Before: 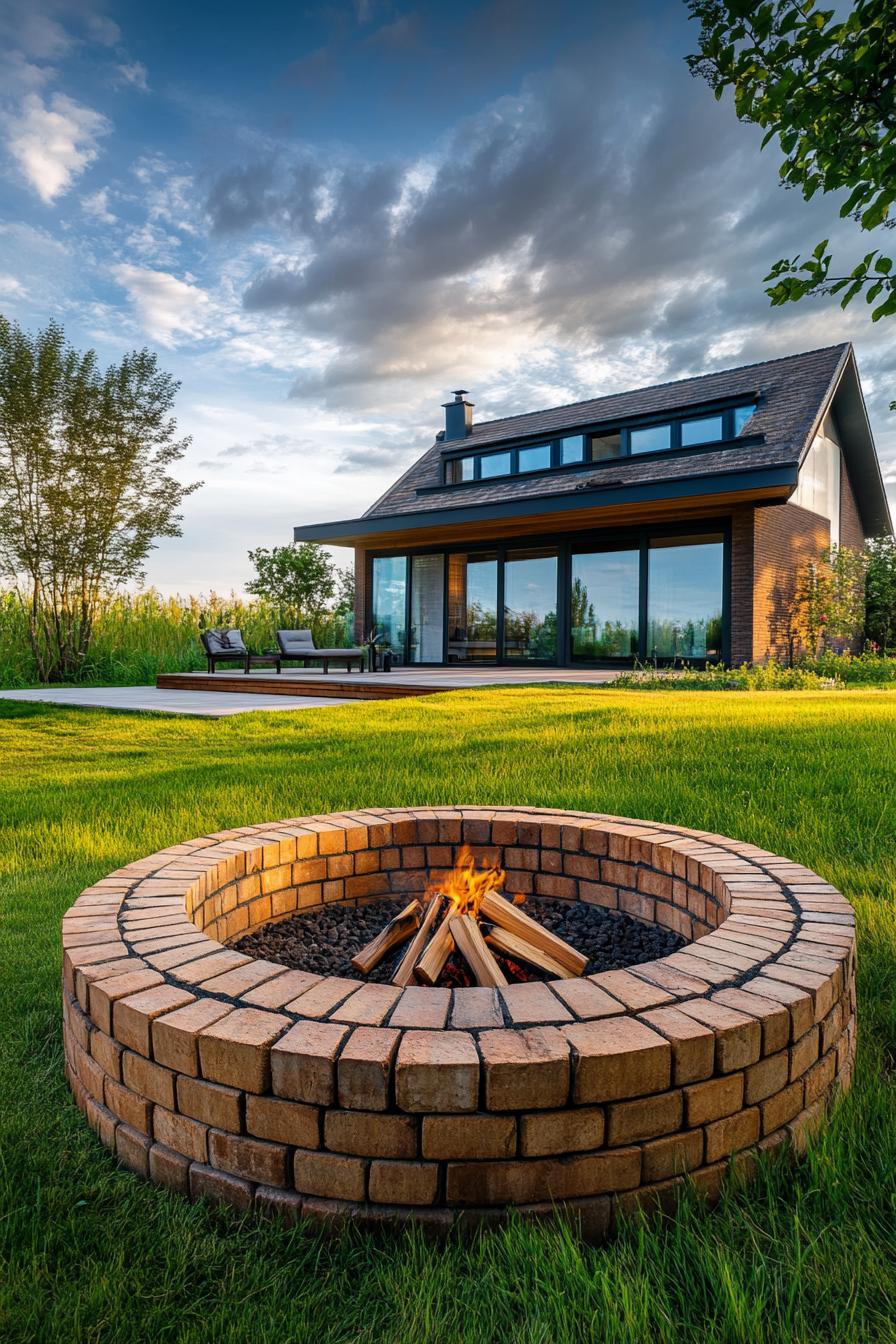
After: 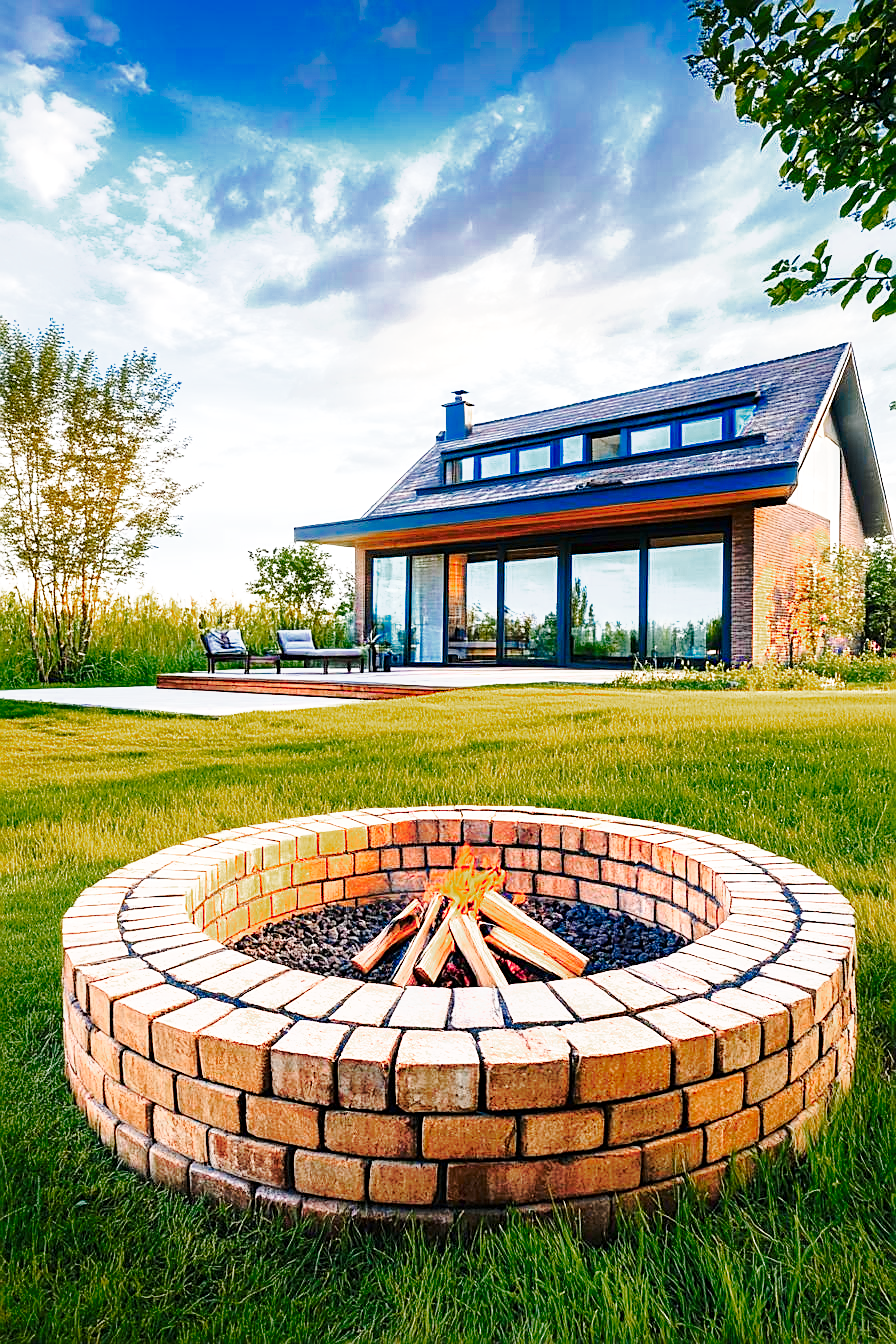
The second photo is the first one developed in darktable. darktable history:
tone equalizer: -8 EV -0.712 EV, -7 EV -0.709 EV, -6 EV -0.595 EV, -5 EV -0.401 EV, -3 EV 0.383 EV, -2 EV 0.6 EV, -1 EV 0.69 EV, +0 EV 0.76 EV
sharpen: on, module defaults
color zones: curves: ch0 [(0, 0.553) (0.123, 0.58) (0.23, 0.419) (0.468, 0.155) (0.605, 0.132) (0.723, 0.063) (0.833, 0.172) (0.921, 0.468)]; ch1 [(0.025, 0.645) (0.229, 0.584) (0.326, 0.551) (0.537, 0.446) (0.599, 0.911) (0.708, 1) (0.805, 0.944)]; ch2 [(0.086, 0.468) (0.254, 0.464) (0.638, 0.564) (0.702, 0.592) (0.768, 0.564)]
base curve: curves: ch0 [(0, 0) (0.025, 0.046) (0.112, 0.277) (0.467, 0.74) (0.814, 0.929) (1, 0.942)], preserve colors none
exposure: black level correction 0, exposure 0.699 EV, compensate highlight preservation false
